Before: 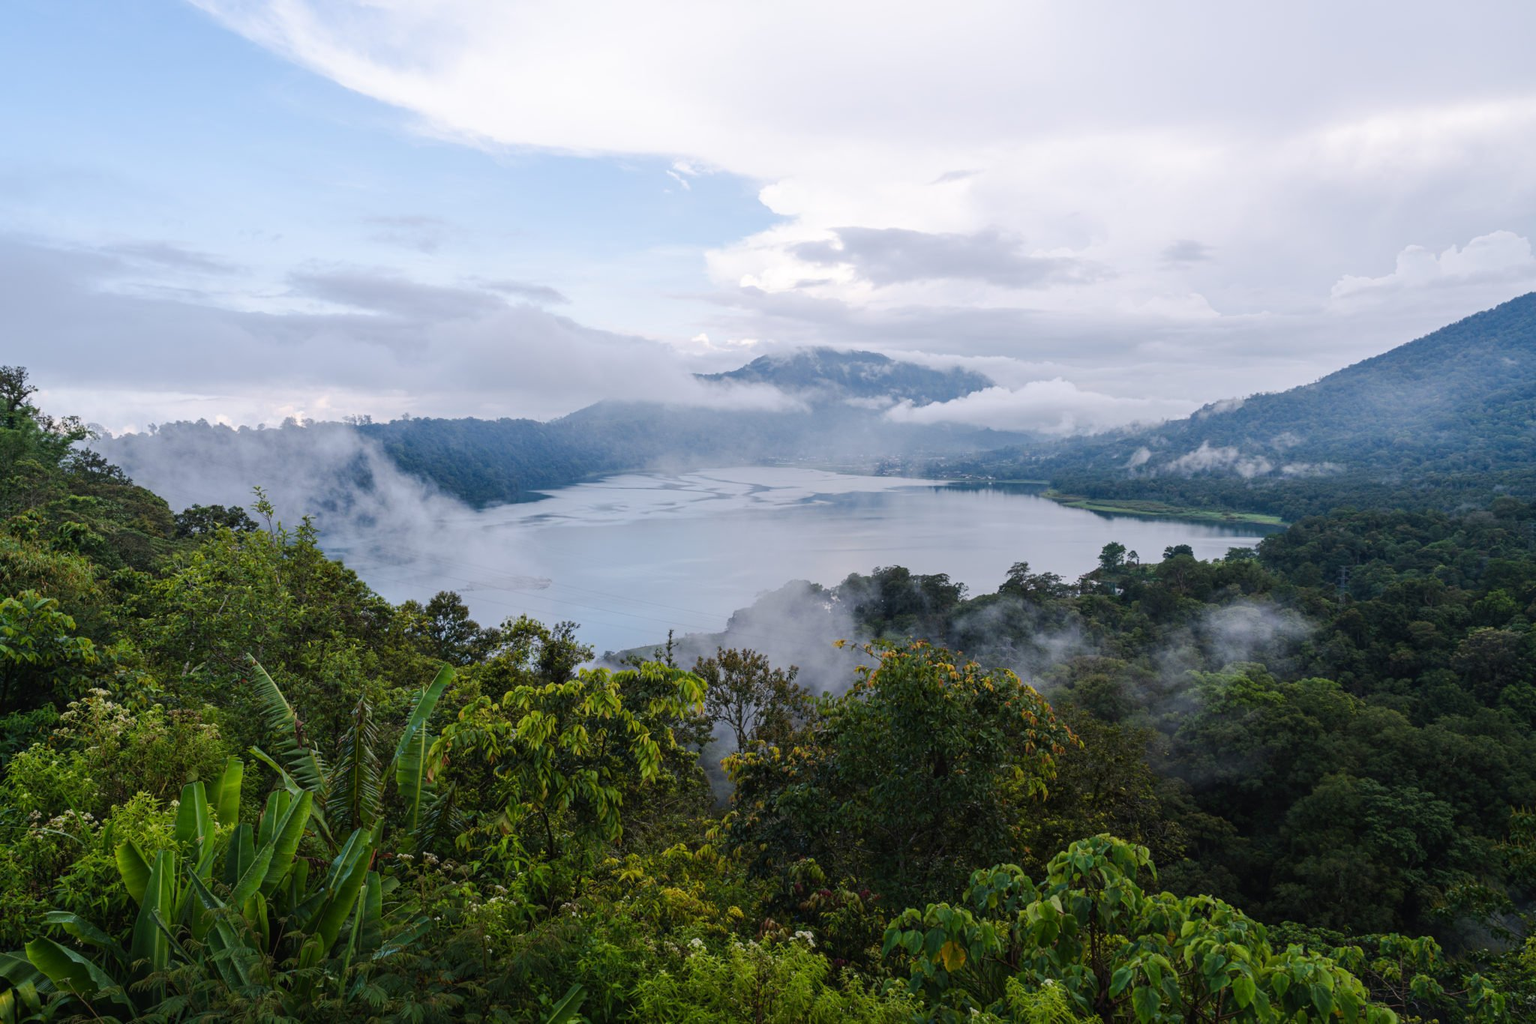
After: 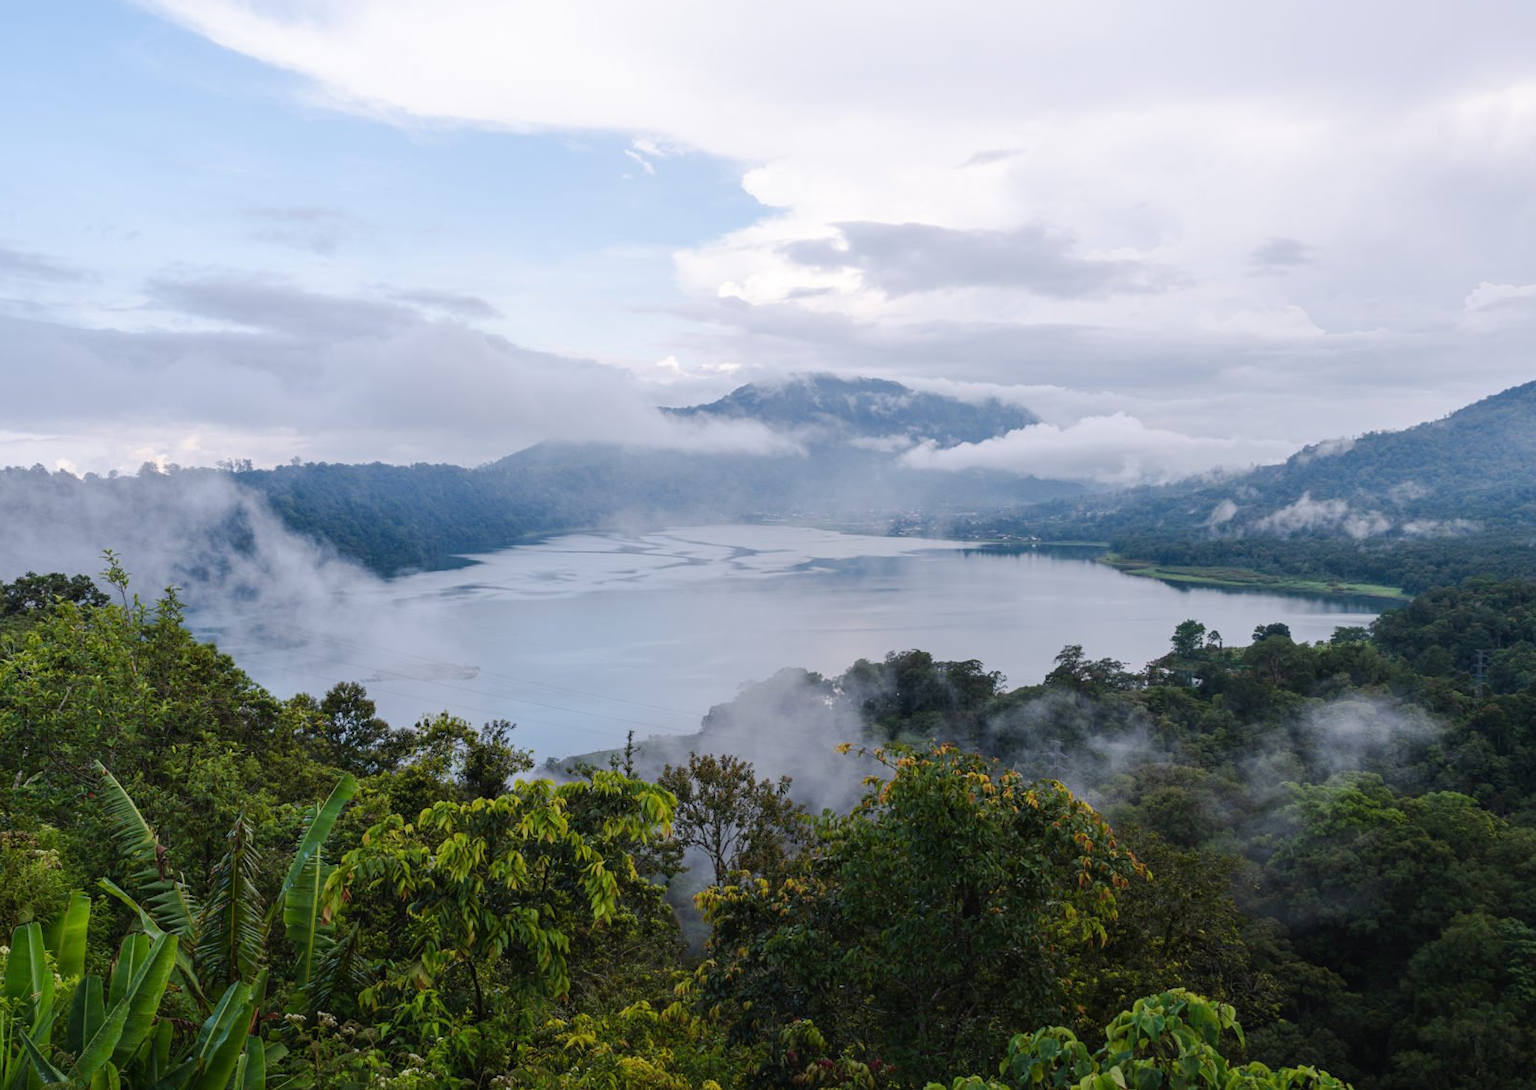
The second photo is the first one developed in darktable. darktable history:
crop: left 11.211%, top 5.071%, right 9.604%, bottom 10.608%
